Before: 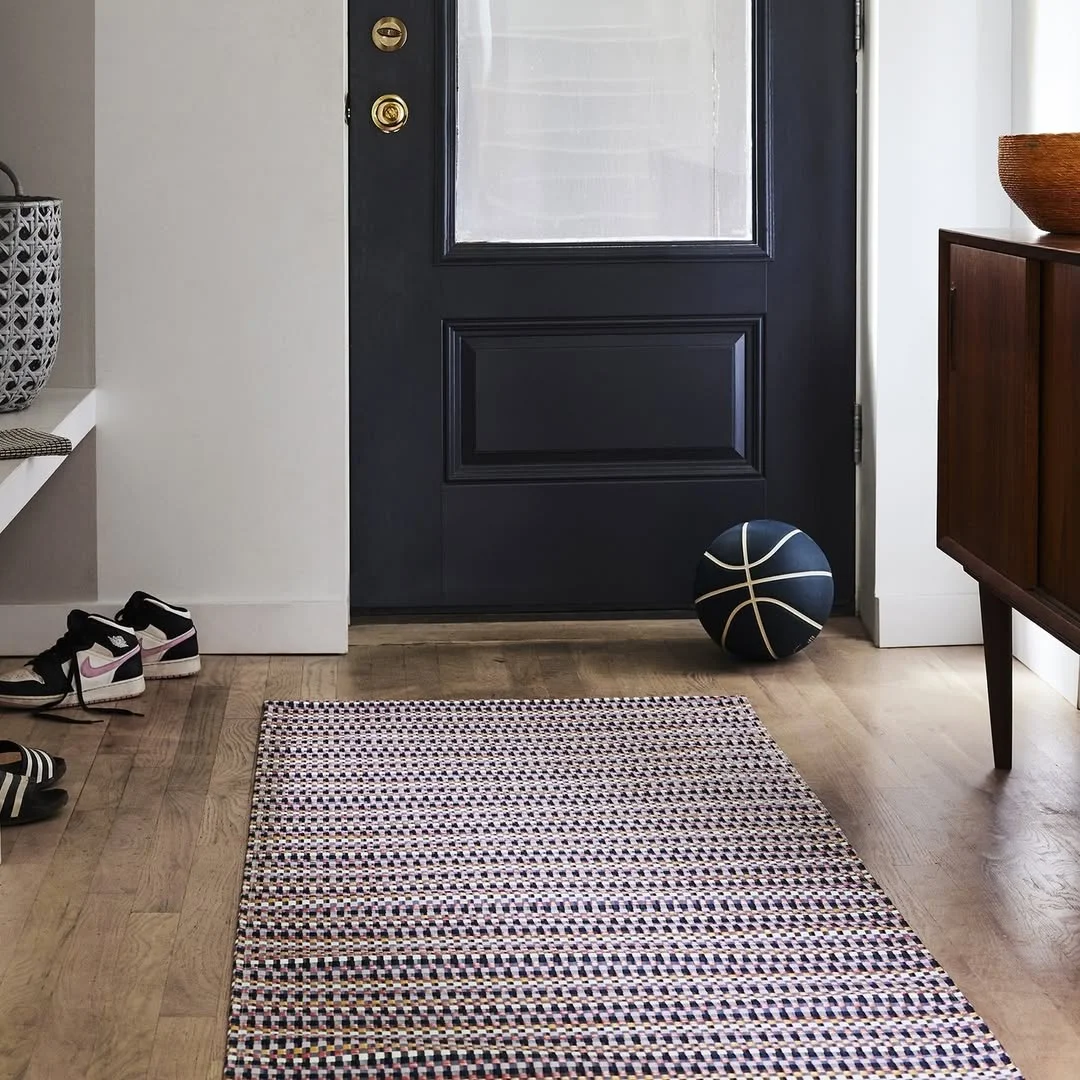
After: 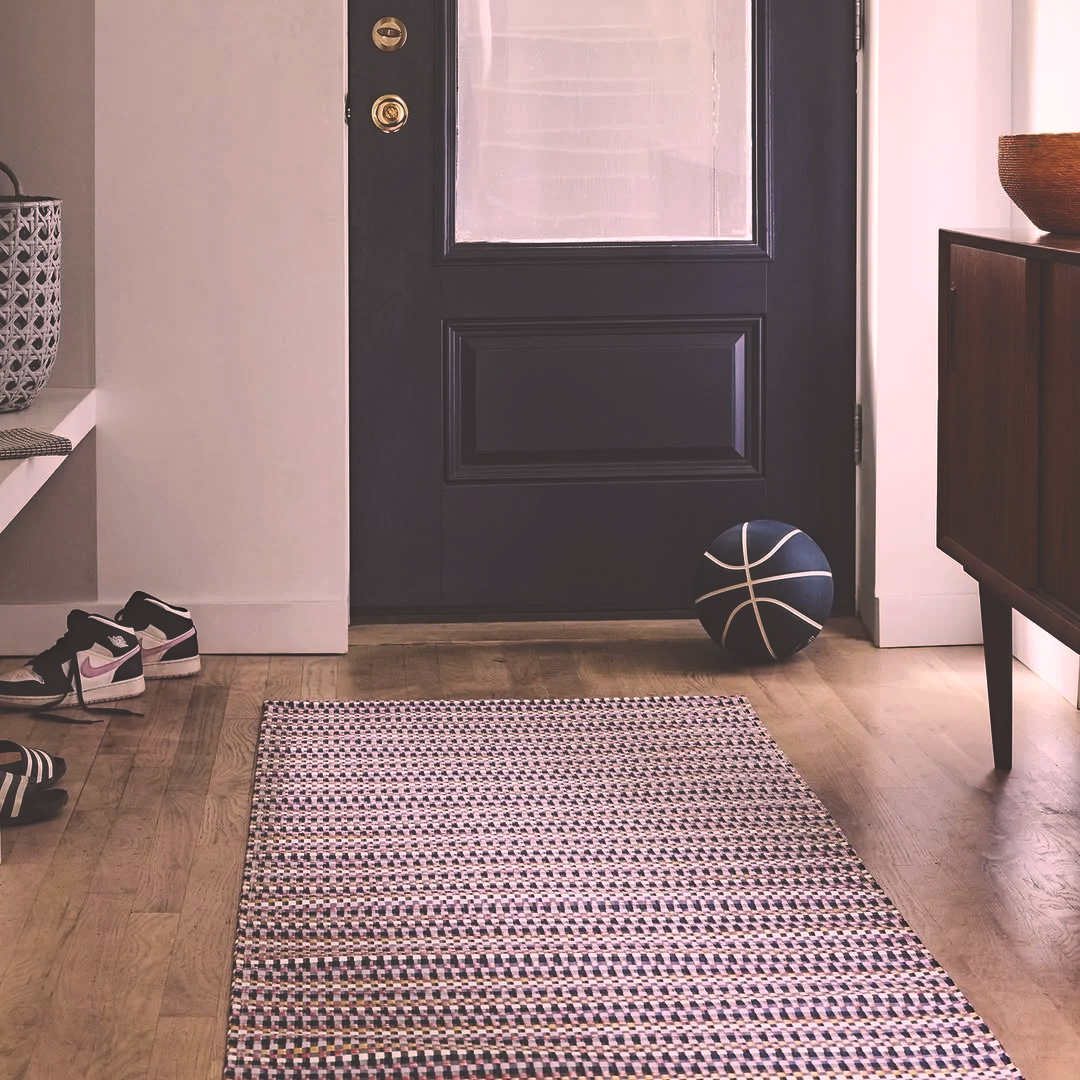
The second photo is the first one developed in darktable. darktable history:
color correction: highlights a* 14.52, highlights b* 4.84
haze removal: compatibility mode true, adaptive false
exposure: black level correction -0.03, compensate highlight preservation false
